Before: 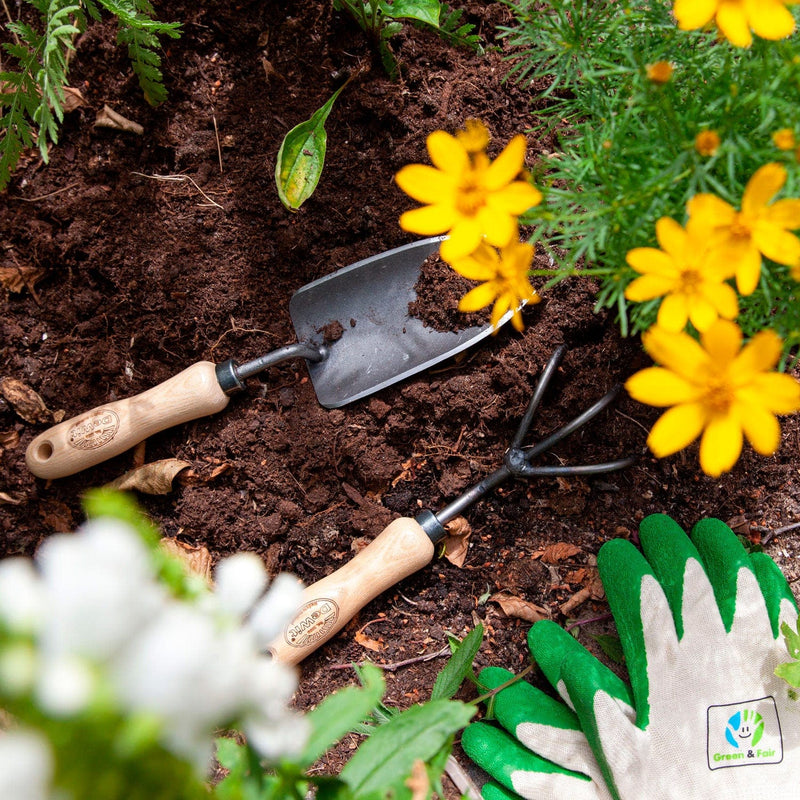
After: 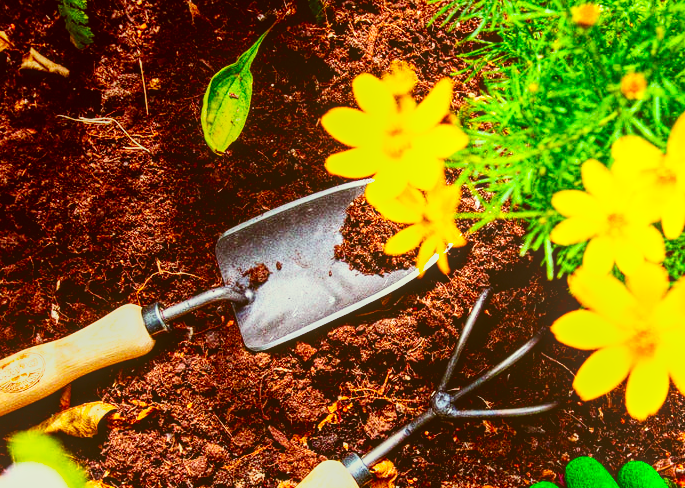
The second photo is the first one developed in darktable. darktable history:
color balance rgb: linear chroma grading › shadows -39.45%, linear chroma grading › highlights 39.94%, linear chroma grading › global chroma 44.501%, linear chroma grading › mid-tones -29.756%, perceptual saturation grading › global saturation 19.413%
crop and rotate: left 9.341%, top 7.174%, right 4.974%, bottom 31.759%
contrast brightness saturation: contrast 0.271
local contrast: highlights 67%, shadows 34%, detail 166%, midtone range 0.2
base curve: curves: ch0 [(0, 0.003) (0.001, 0.002) (0.006, 0.004) (0.02, 0.022) (0.048, 0.086) (0.094, 0.234) (0.162, 0.431) (0.258, 0.629) (0.385, 0.8) (0.548, 0.918) (0.751, 0.988) (1, 1)], preserve colors none
color correction: highlights a* -5.94, highlights b* 9.53, shadows a* 10.85, shadows b* 23.18
